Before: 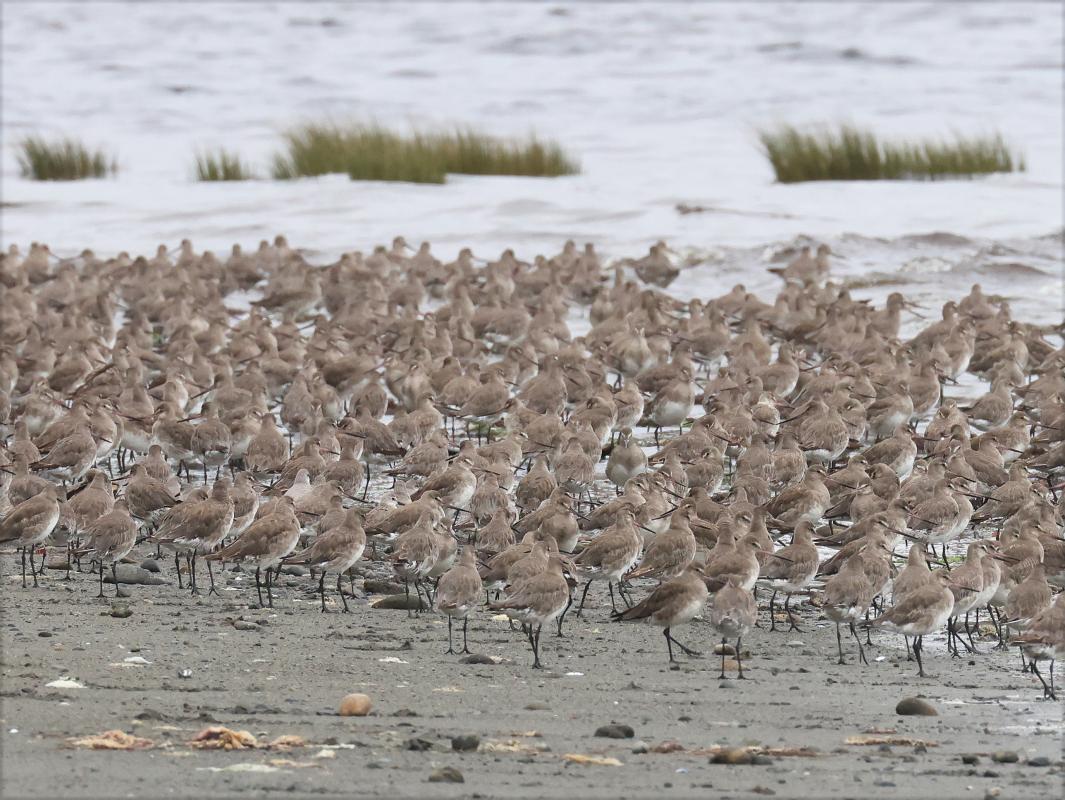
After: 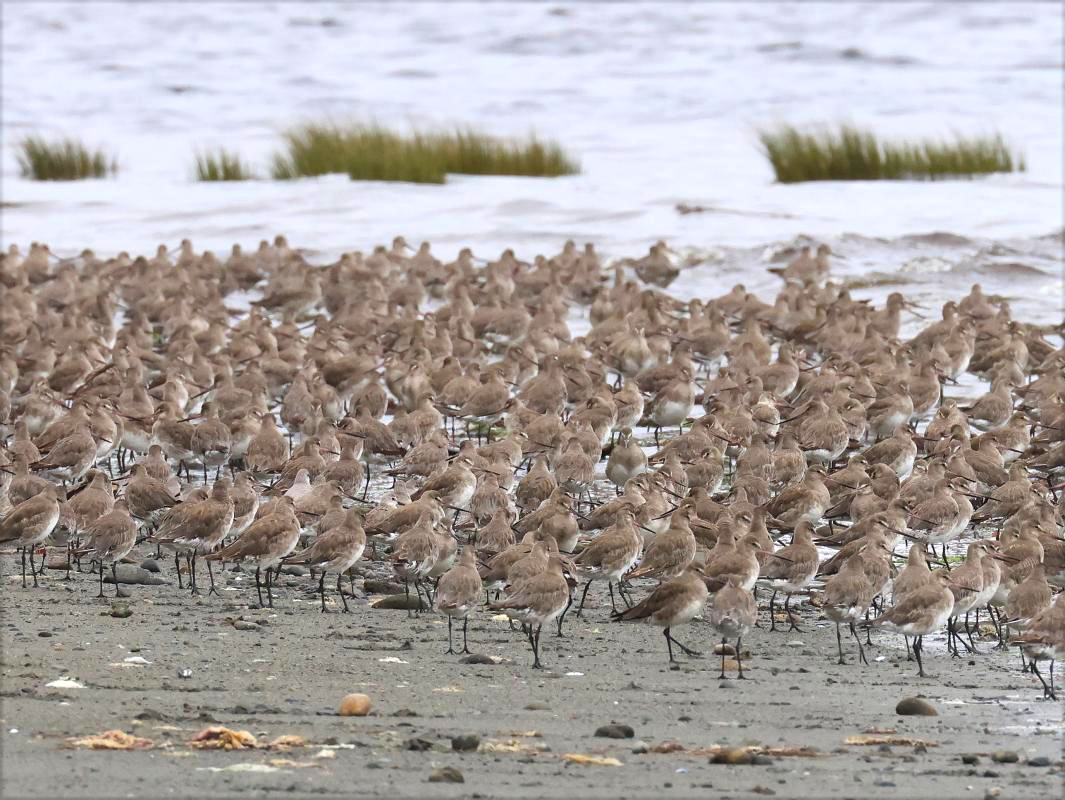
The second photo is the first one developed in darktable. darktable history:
color contrast: green-magenta contrast 0.96
color balance: lift [1, 1.001, 0.999, 1.001], gamma [1, 1.004, 1.007, 0.993], gain [1, 0.991, 0.987, 1.013], contrast 10%, output saturation 120%
